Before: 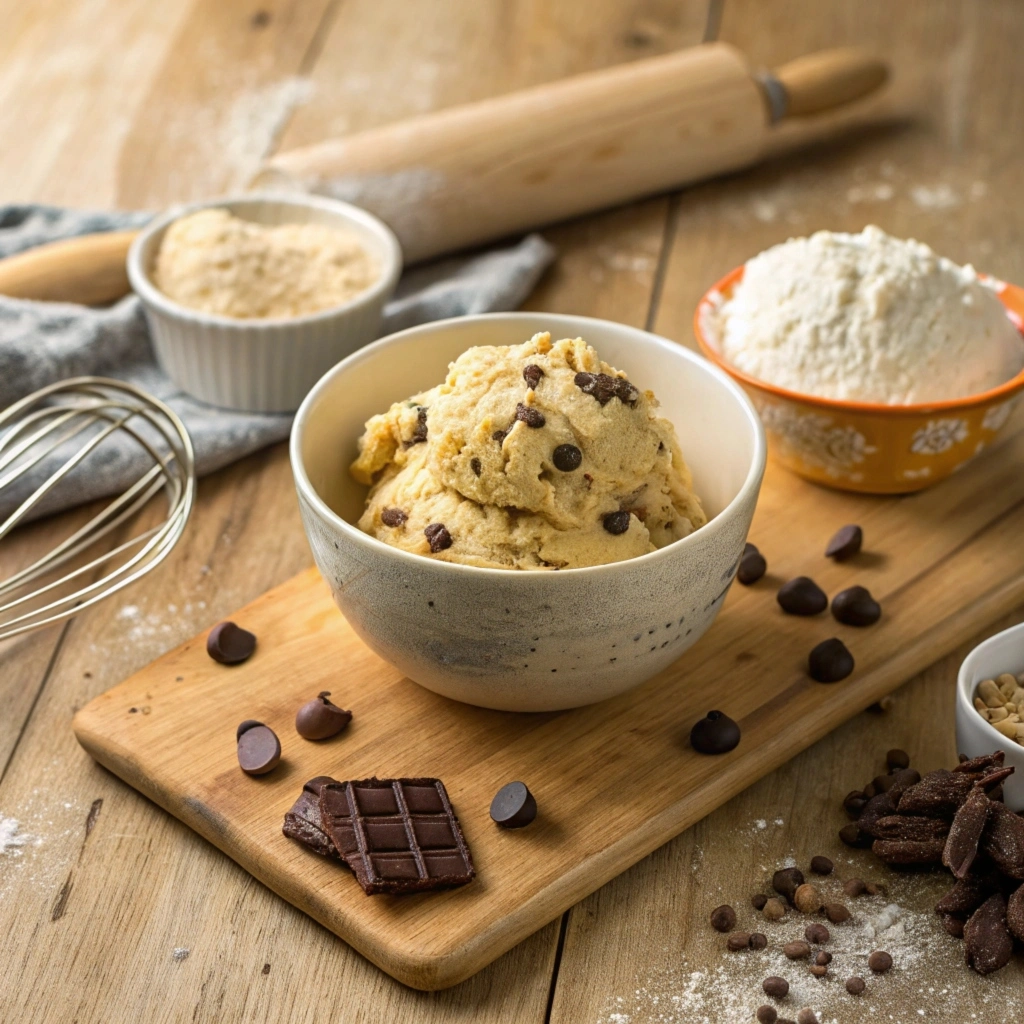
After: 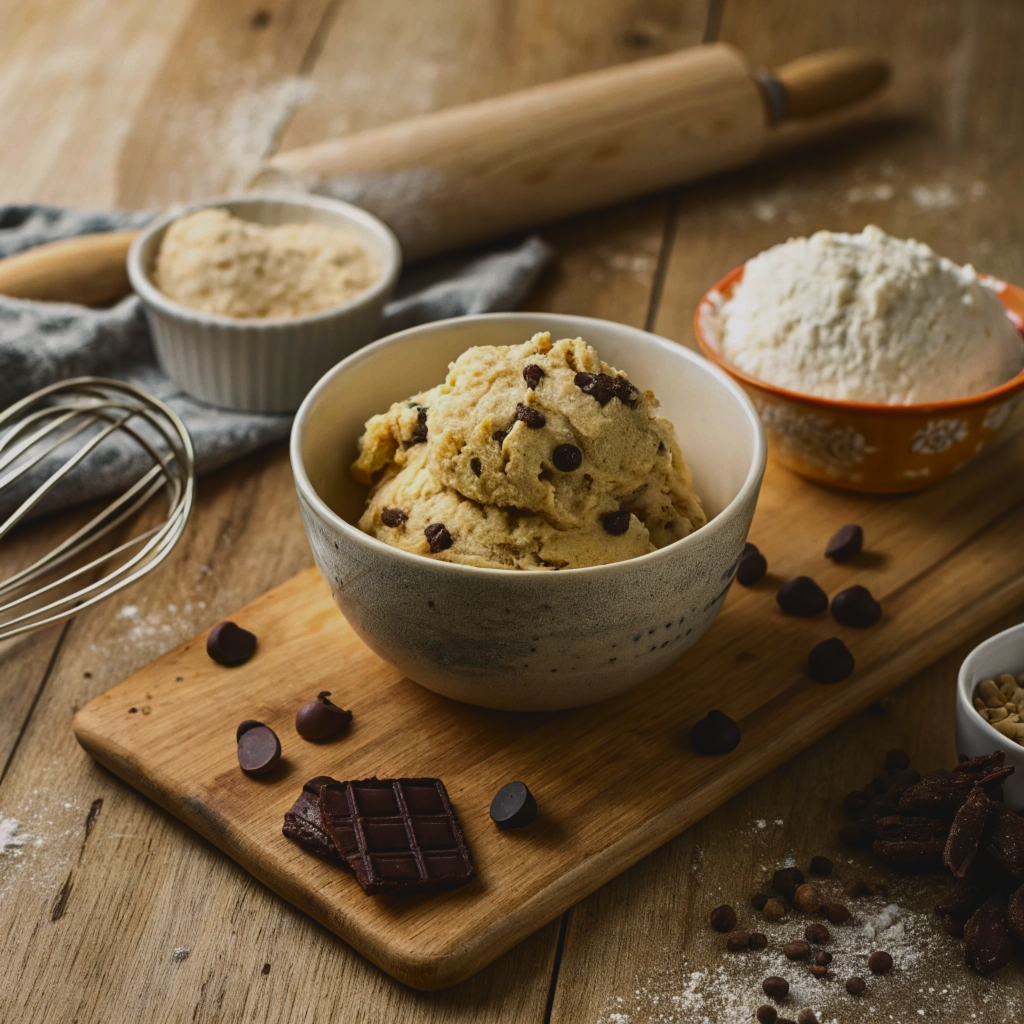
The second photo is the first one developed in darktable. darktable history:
exposure: black level correction -0.036, exposure -0.497 EV, compensate highlight preservation false
contrast brightness saturation: contrast 0.19, brightness -0.24, saturation 0.11
